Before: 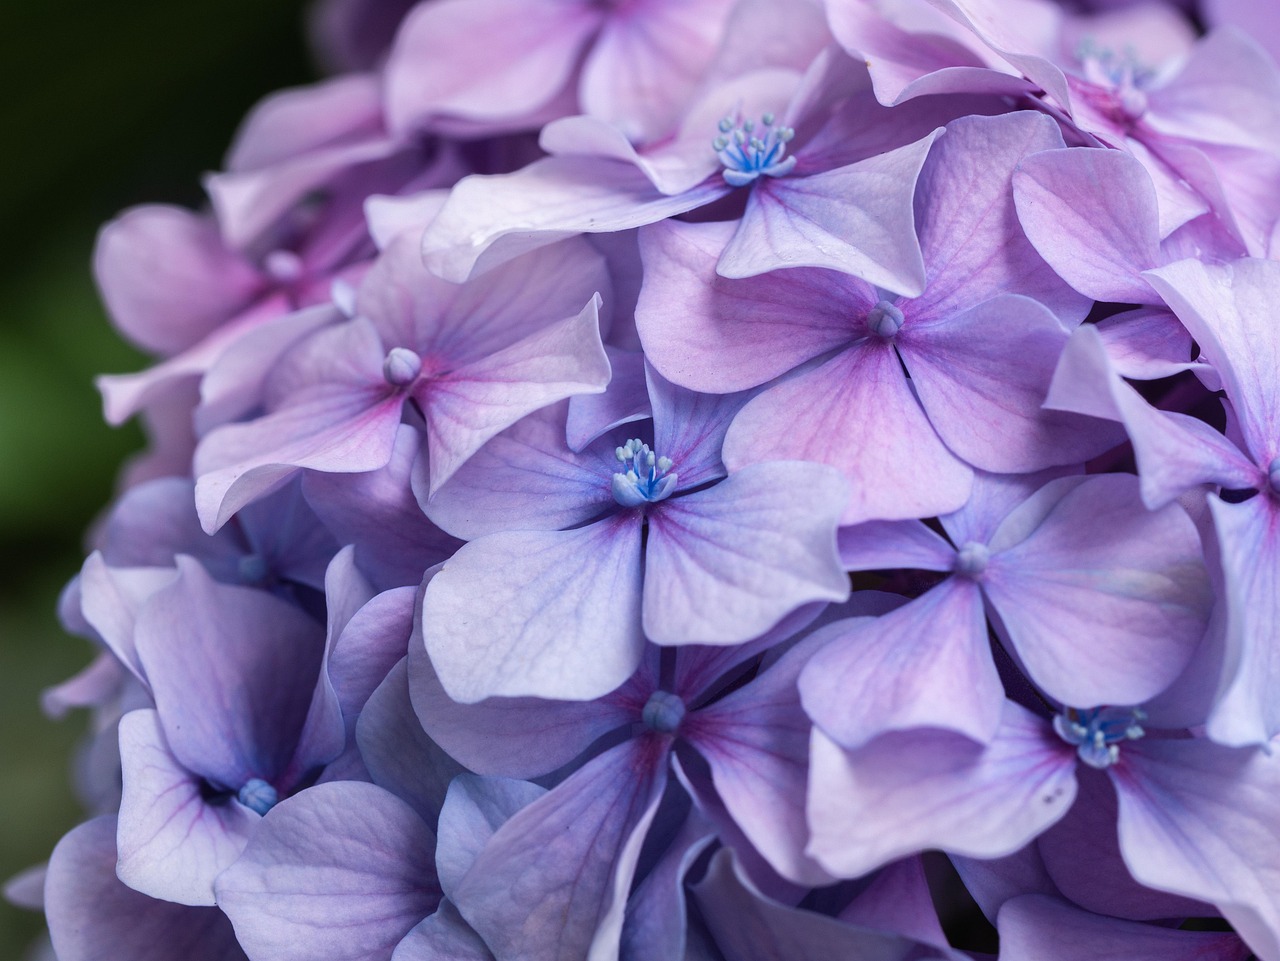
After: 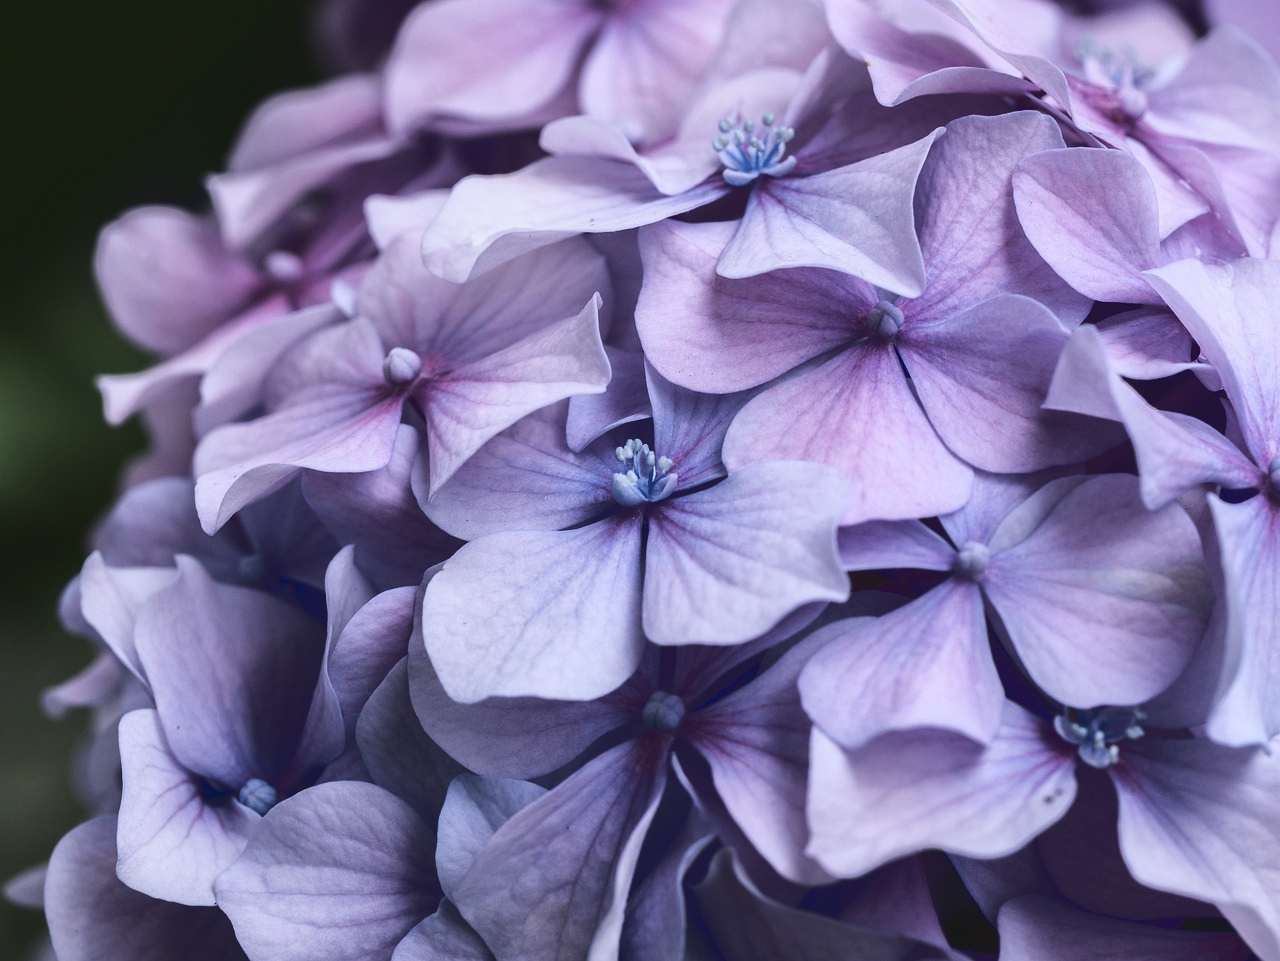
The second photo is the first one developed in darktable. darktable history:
tone curve: curves: ch0 [(0, 0.072) (0.249, 0.176) (0.518, 0.489) (0.832, 0.854) (1, 0.948)], color space Lab, linked channels, preserve colors none
white balance: red 0.984, blue 1.059
color balance: input saturation 100.43%, contrast fulcrum 14.22%, output saturation 70.41%
